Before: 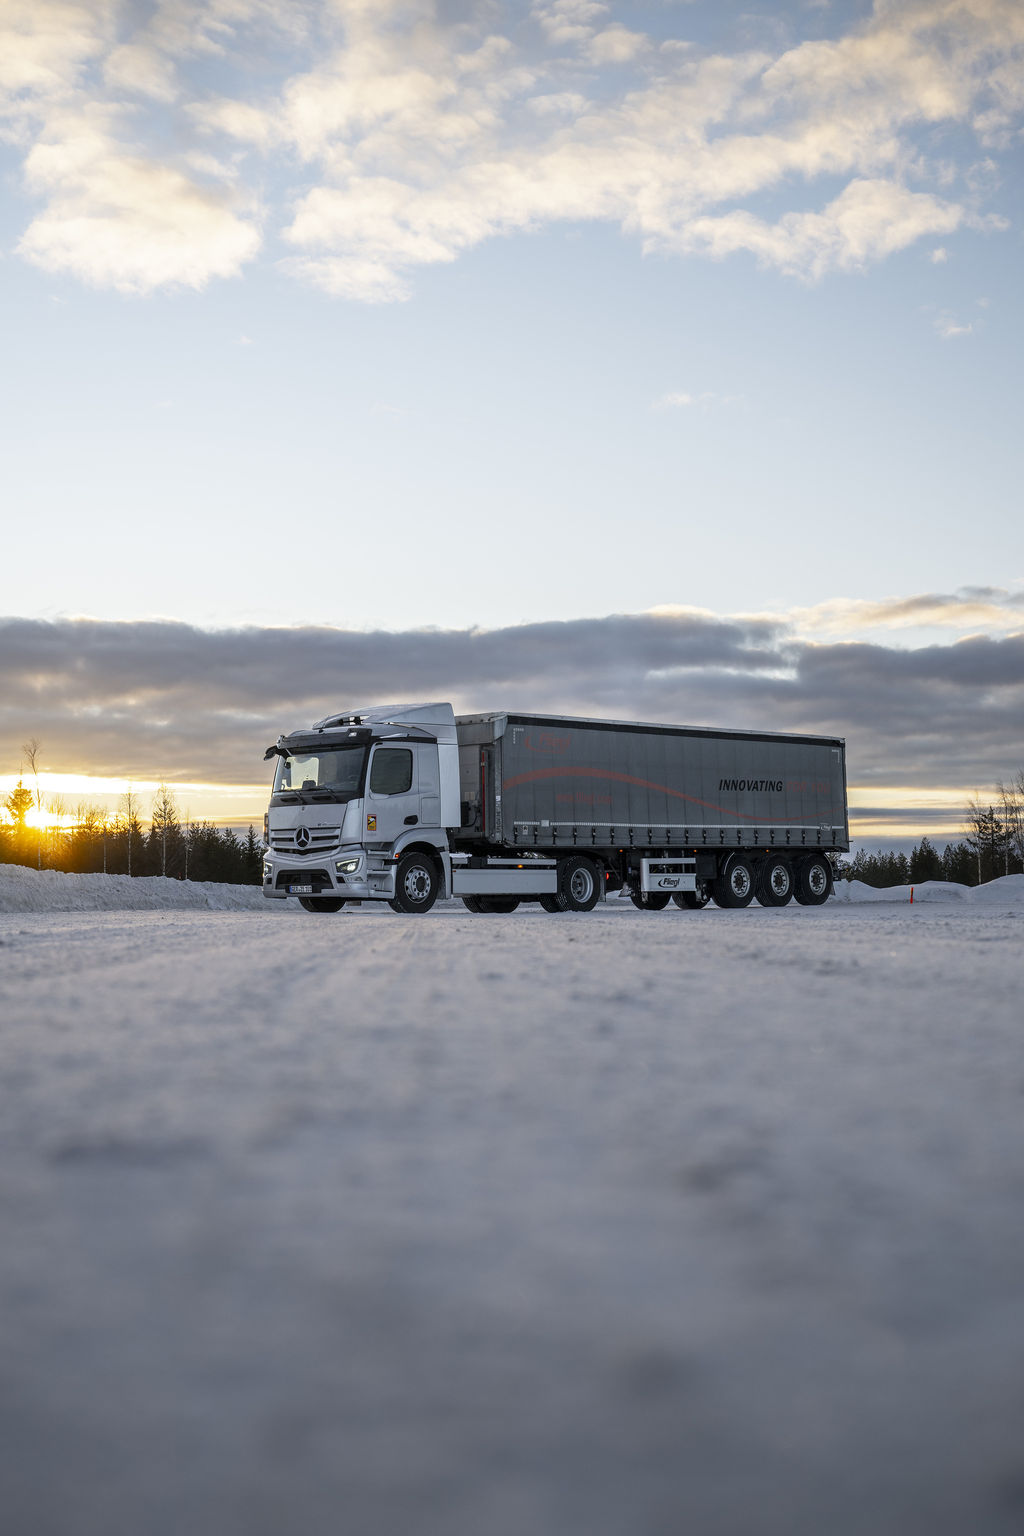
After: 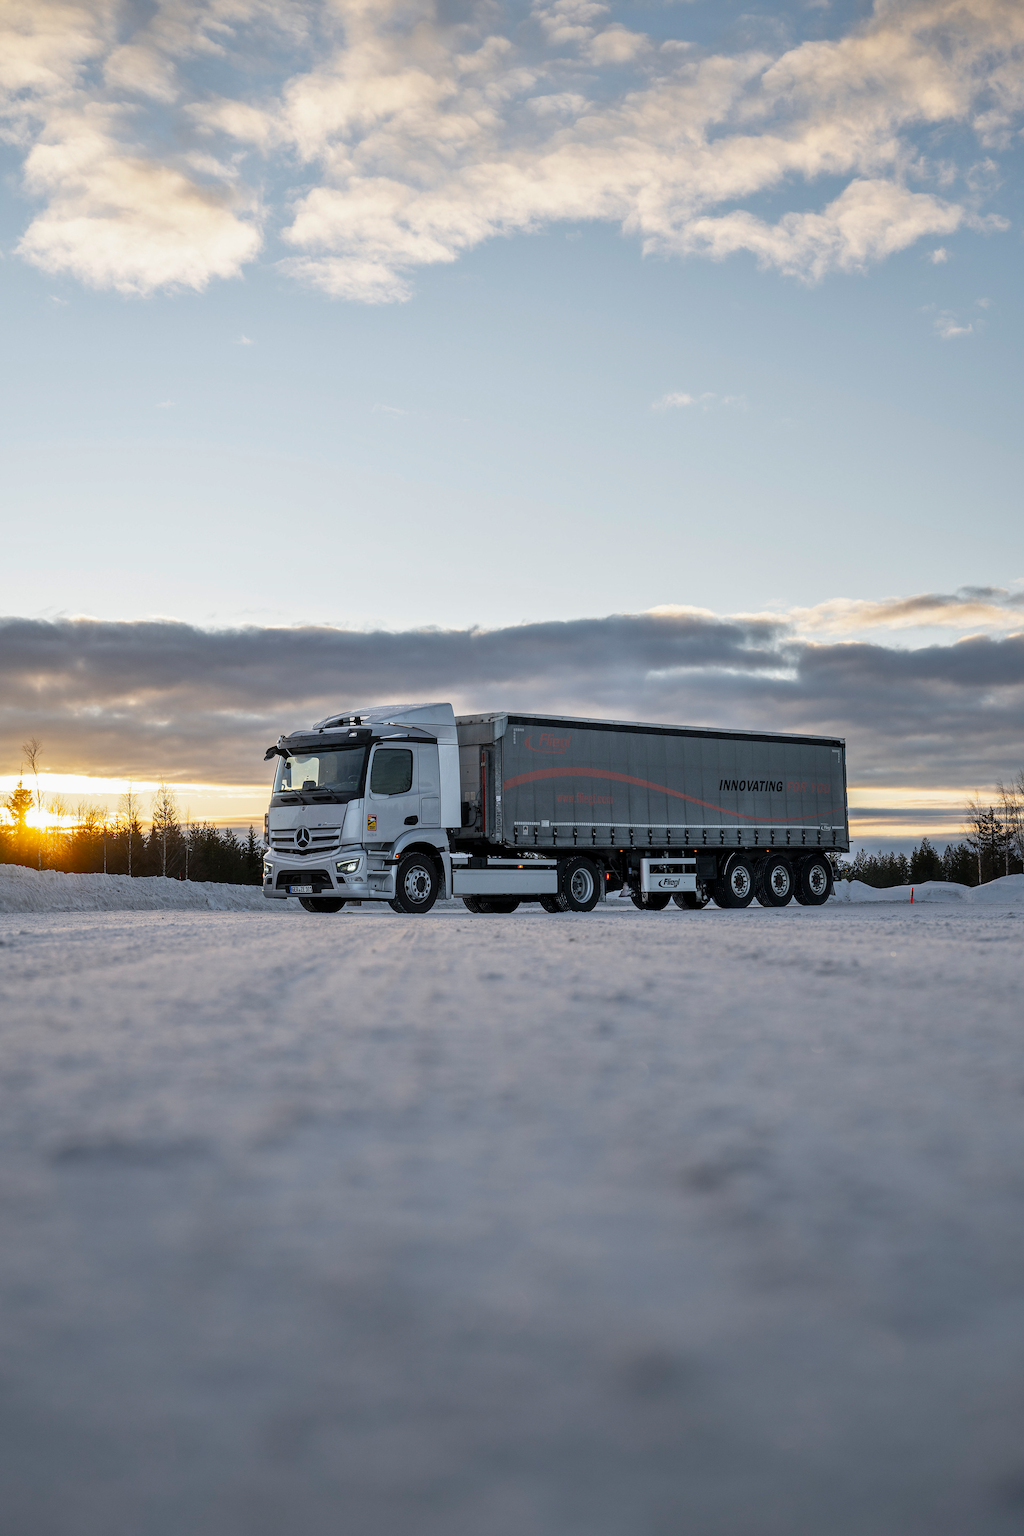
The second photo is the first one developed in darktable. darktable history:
exposure: exposure -0.05 EV
shadows and highlights: soften with gaussian
